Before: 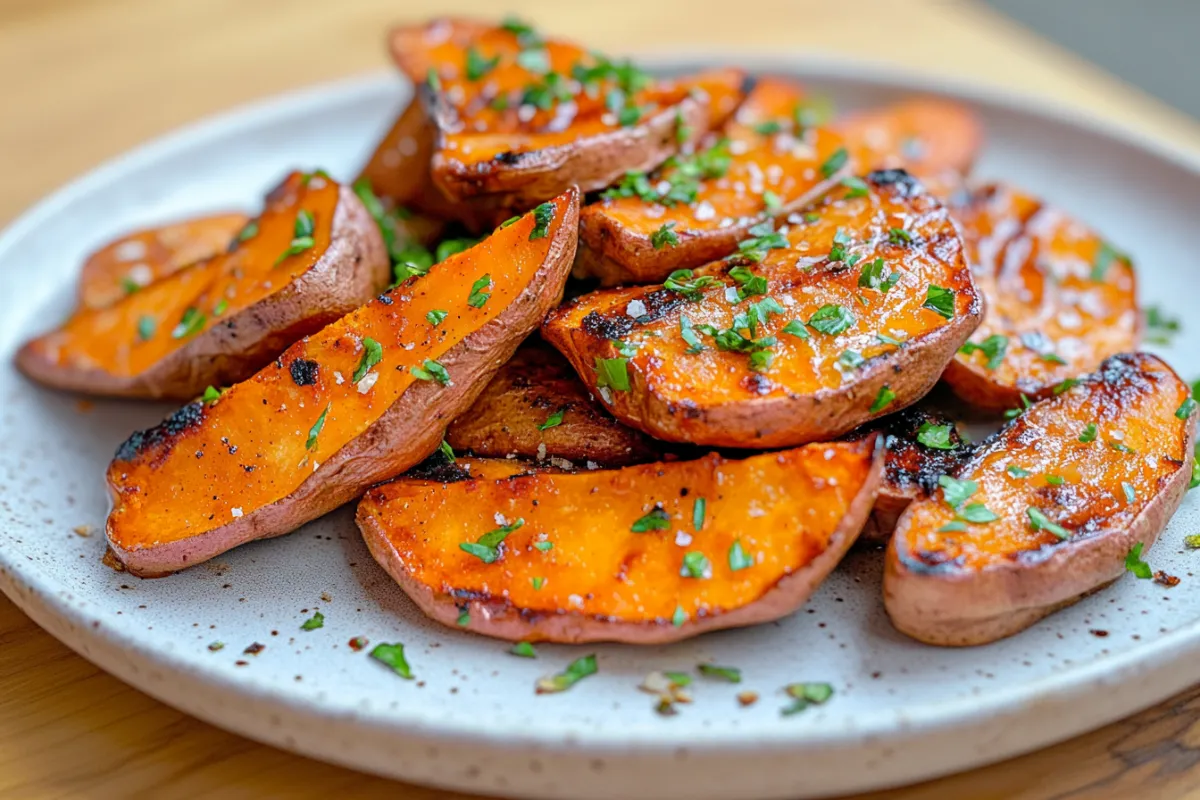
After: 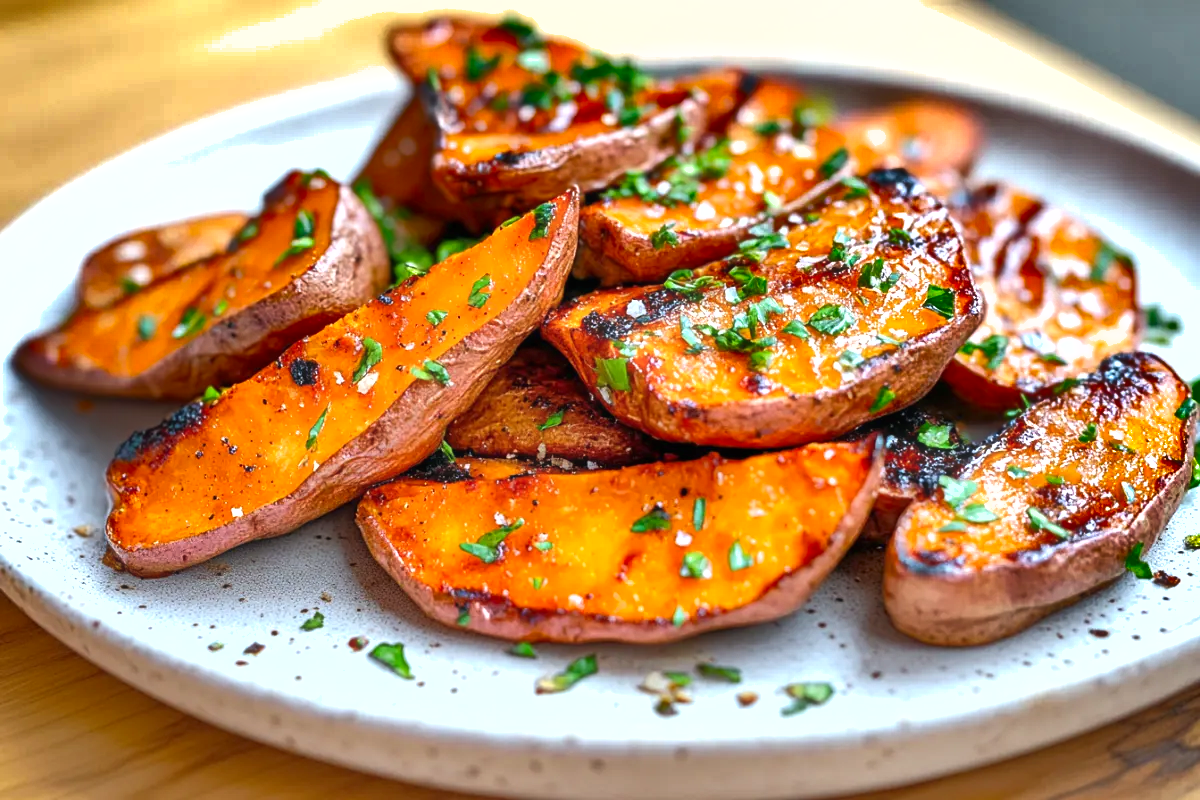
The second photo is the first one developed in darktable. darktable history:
shadows and highlights: radius 107.96, shadows 40.52, highlights -72.78, low approximation 0.01, soften with gaussian
exposure: black level correction 0, exposure 0.704 EV, compensate highlight preservation false
haze removal: strength -0.039, compatibility mode true, adaptive false
